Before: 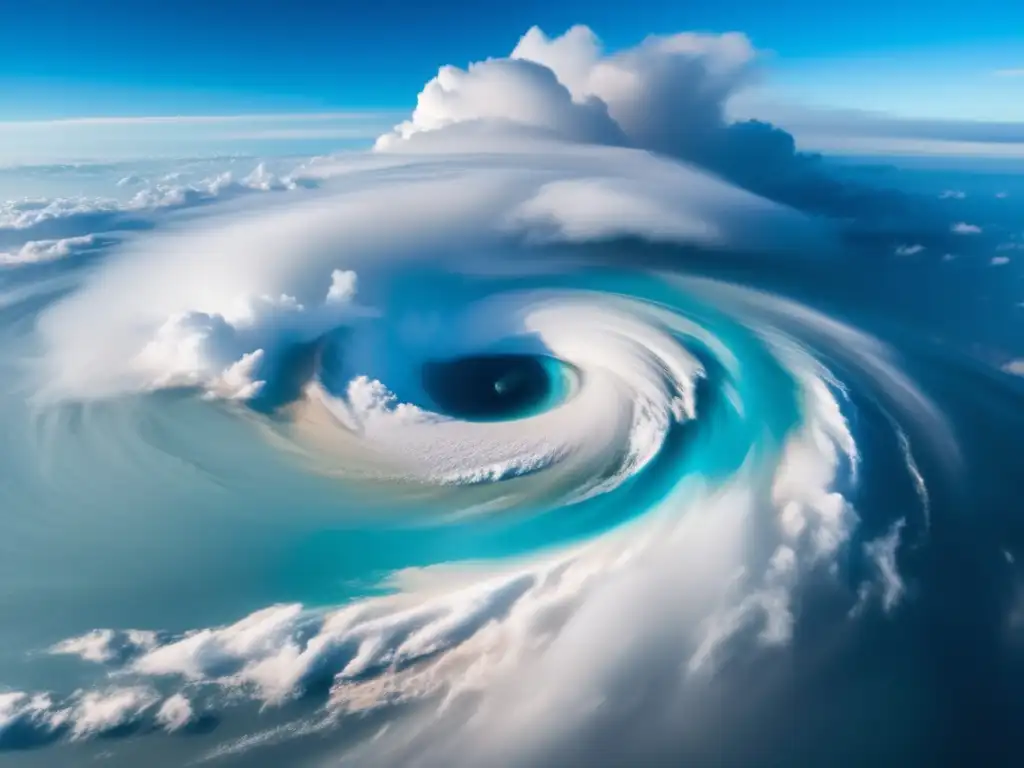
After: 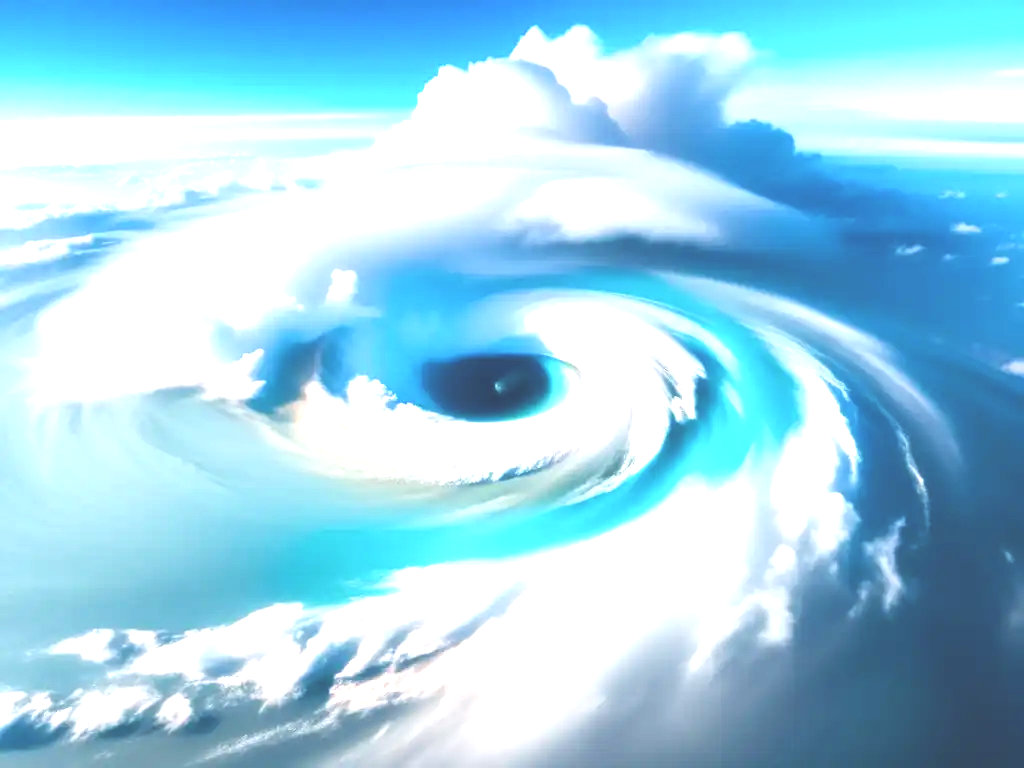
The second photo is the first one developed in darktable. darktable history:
tone curve: curves: ch0 [(0, 0.211) (0.15, 0.25) (1, 0.953)], preserve colors none
exposure: black level correction 0, exposure 1.694 EV, compensate exposure bias true, compensate highlight preservation false
